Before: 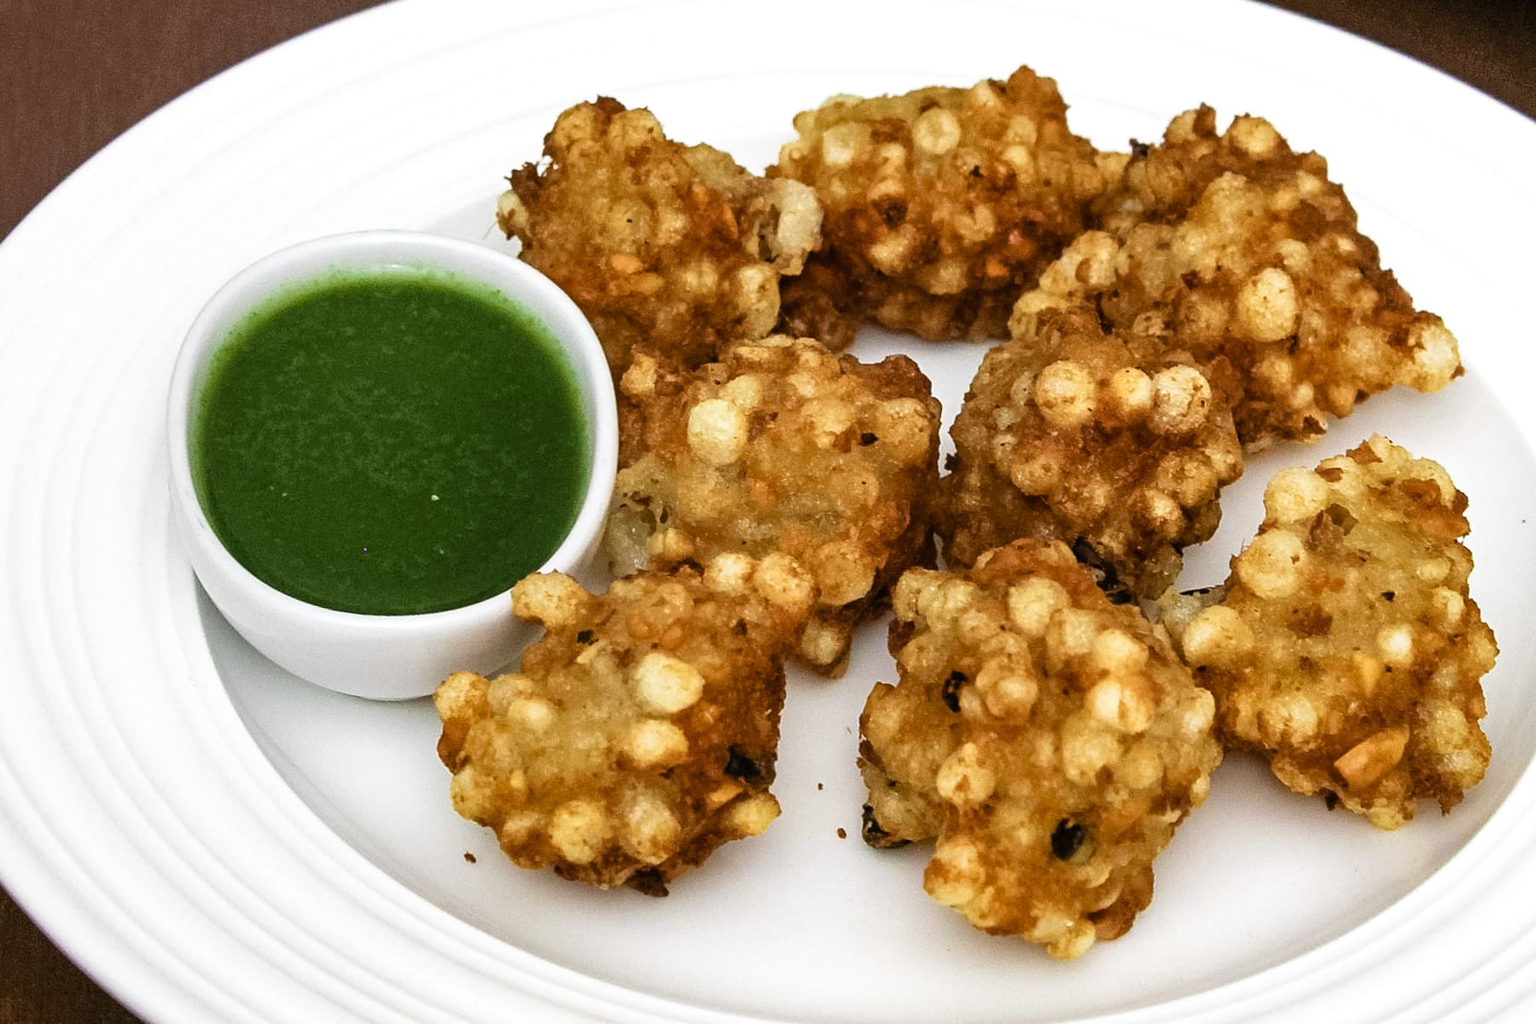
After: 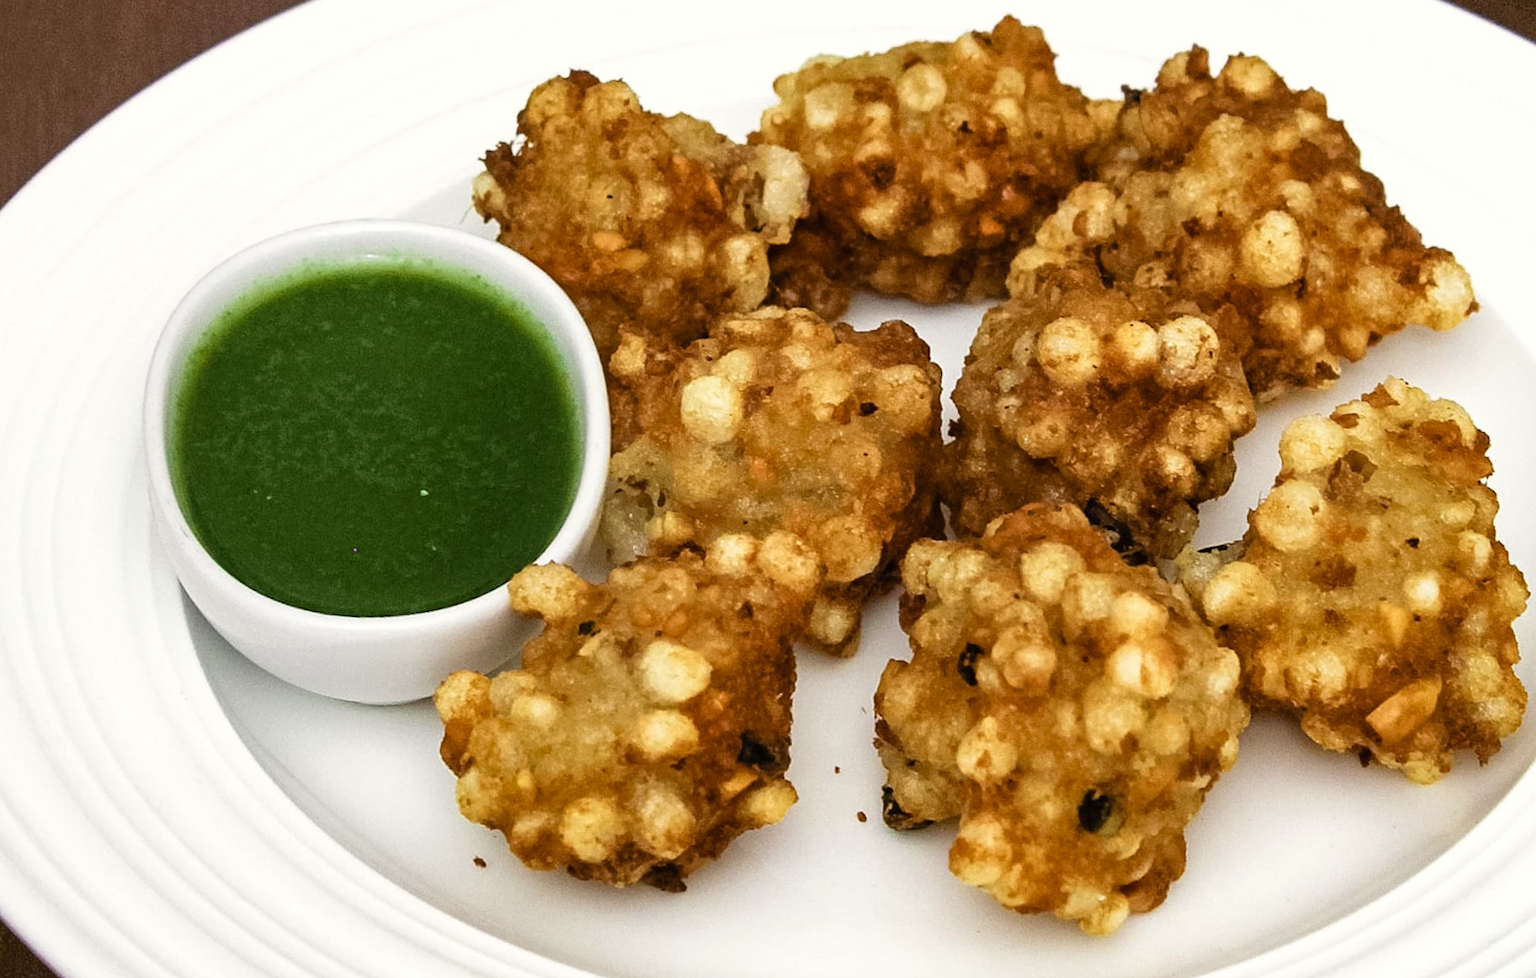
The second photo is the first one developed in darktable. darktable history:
color correction: highlights b* 3
rotate and perspective: rotation -3°, crop left 0.031, crop right 0.968, crop top 0.07, crop bottom 0.93
